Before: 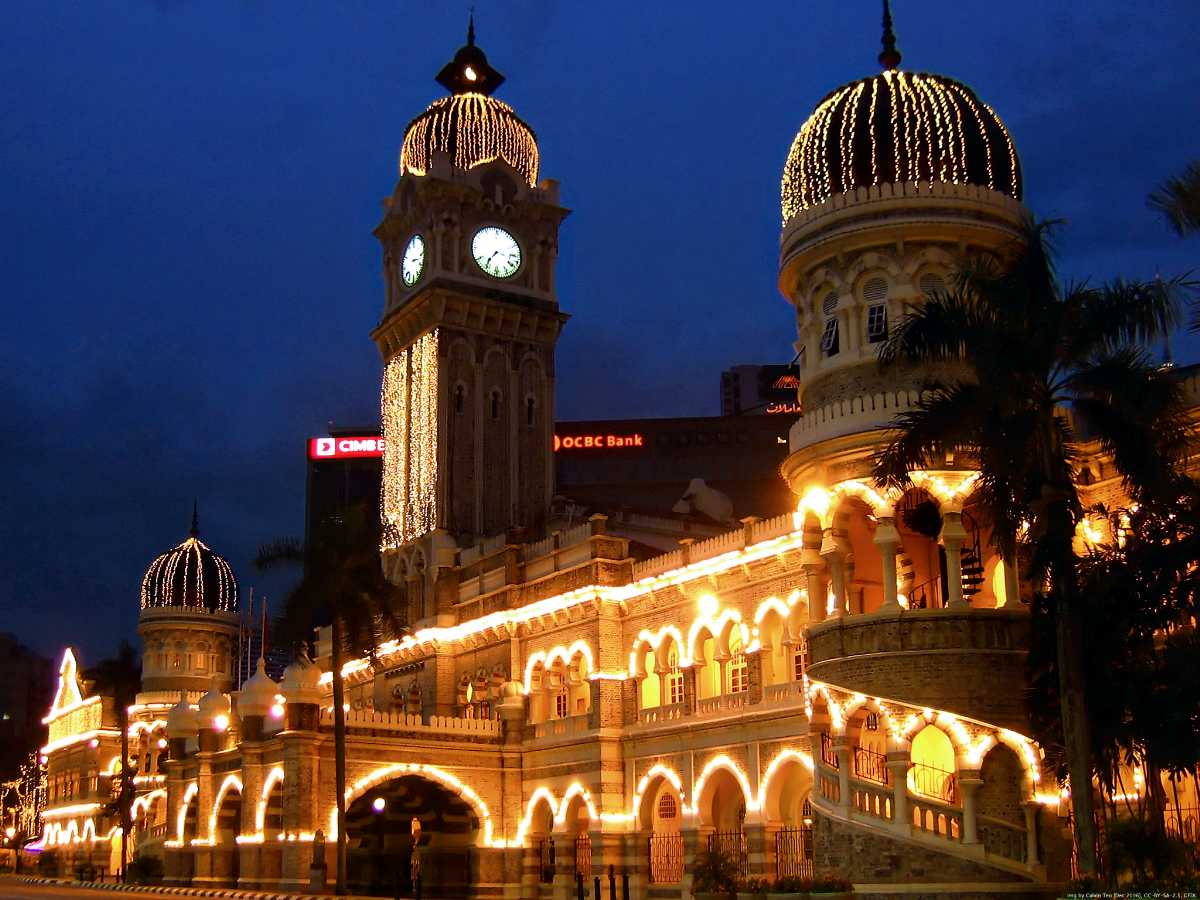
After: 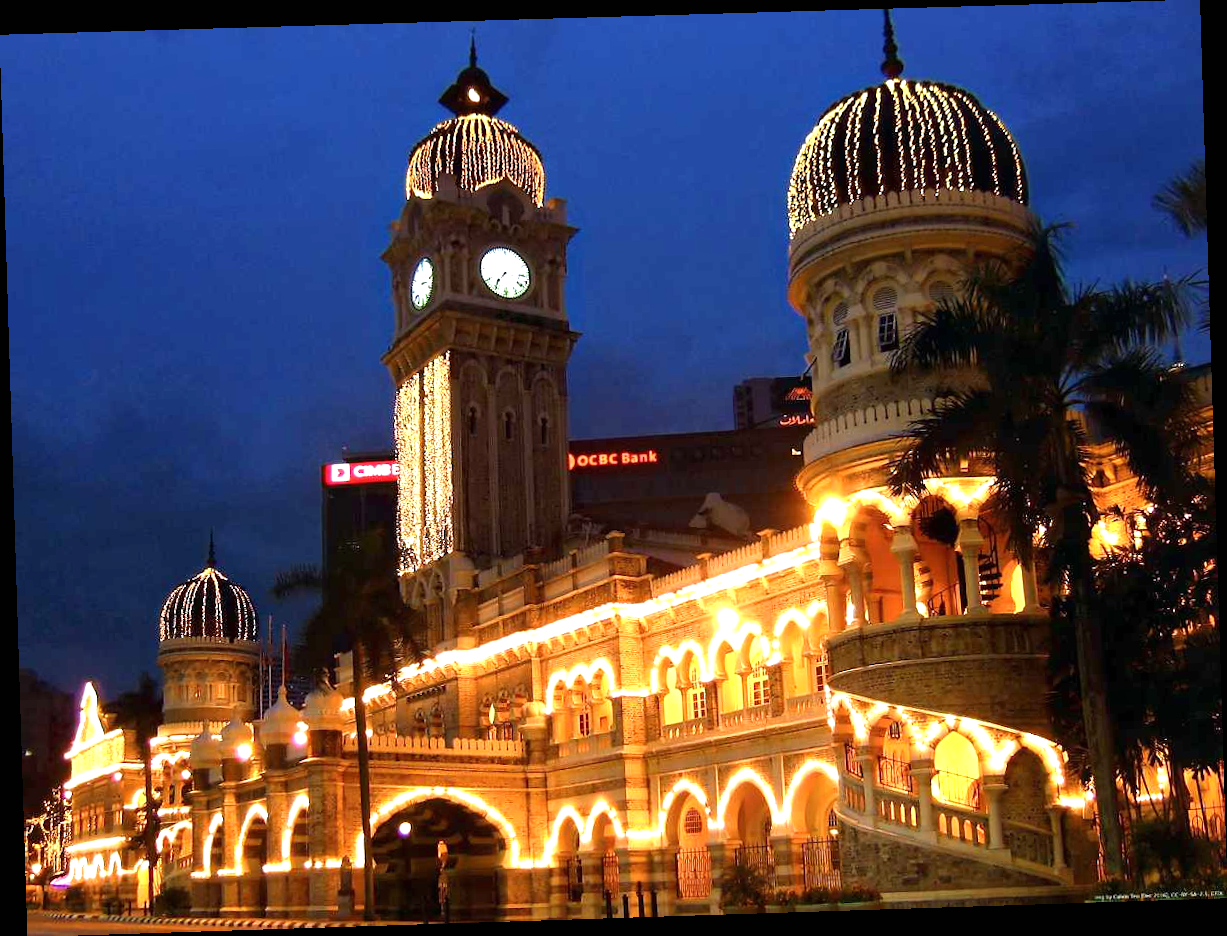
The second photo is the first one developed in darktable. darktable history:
shadows and highlights: shadows 12, white point adjustment 1.2, soften with gaussian
exposure: black level correction 0, exposure 0.7 EV, compensate highlight preservation false
rotate and perspective: rotation -1.77°, lens shift (horizontal) 0.004, automatic cropping off
